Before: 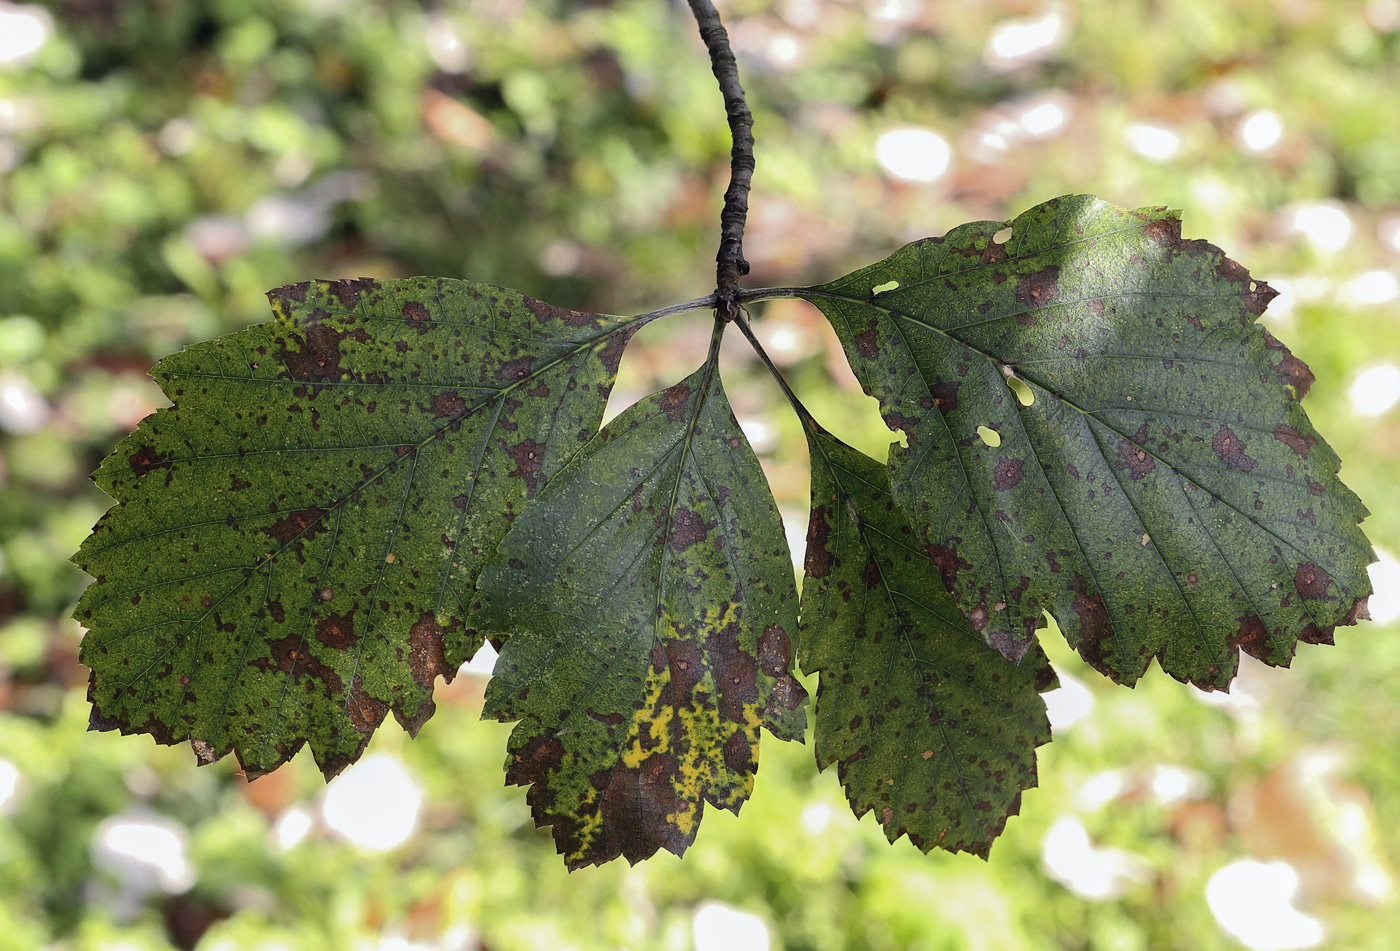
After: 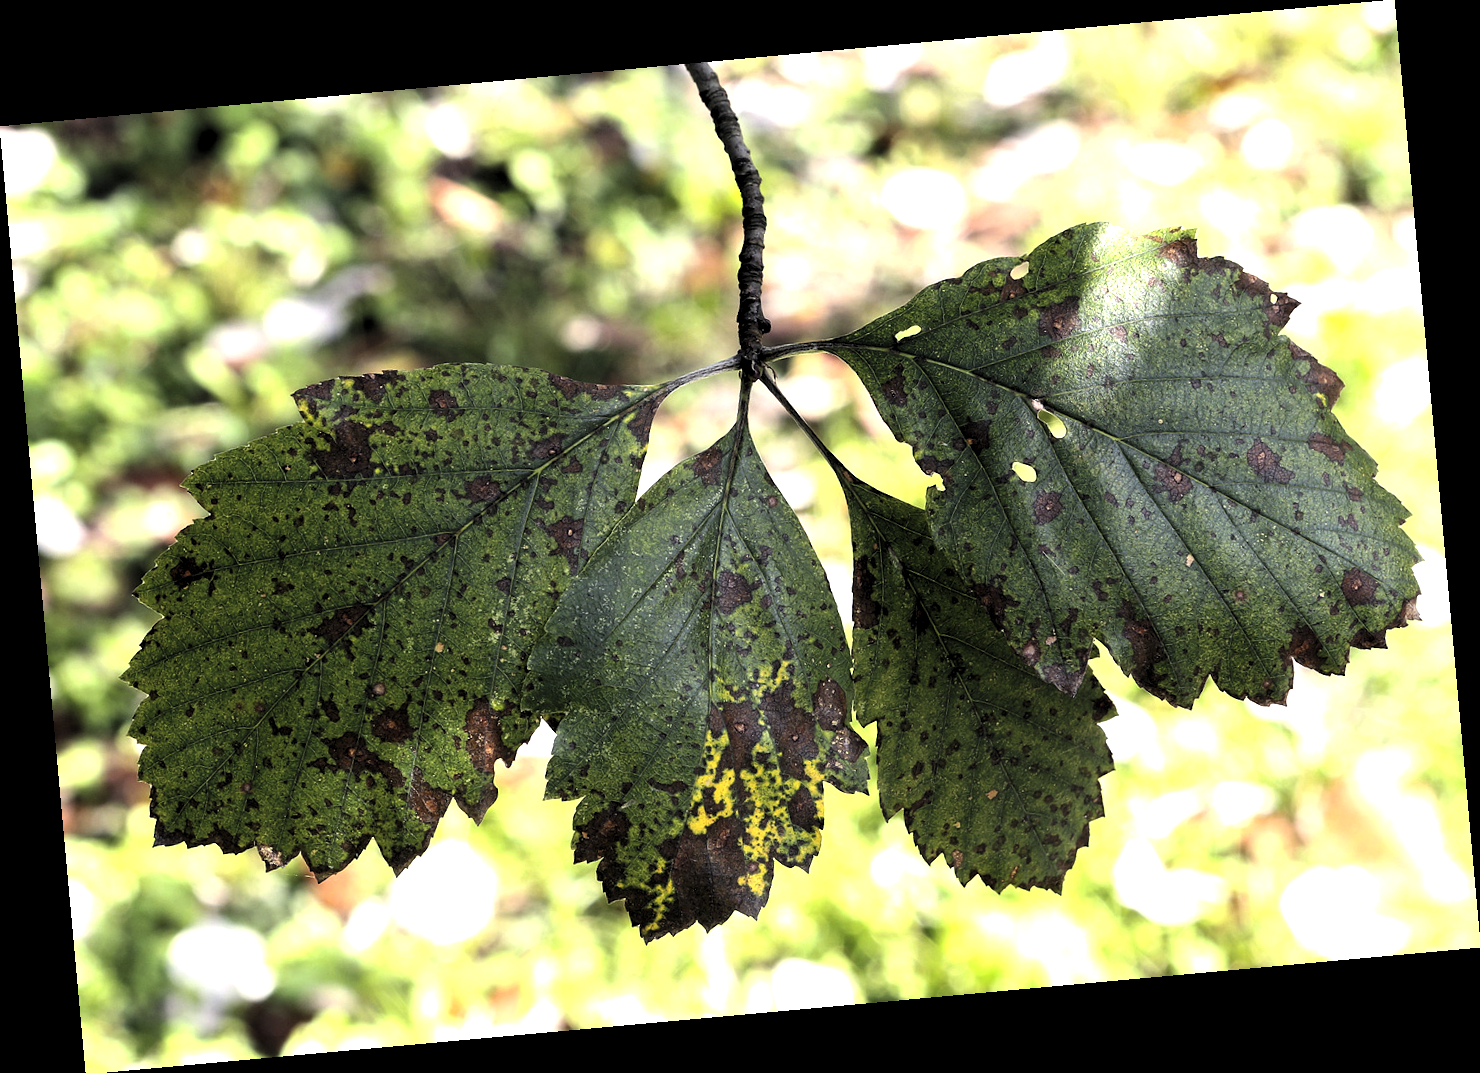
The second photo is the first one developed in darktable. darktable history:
exposure: black level correction 0, exposure 0.5 EV, compensate highlight preservation false
rotate and perspective: rotation -5.2°, automatic cropping off
levels: levels [0.129, 0.519, 0.867]
